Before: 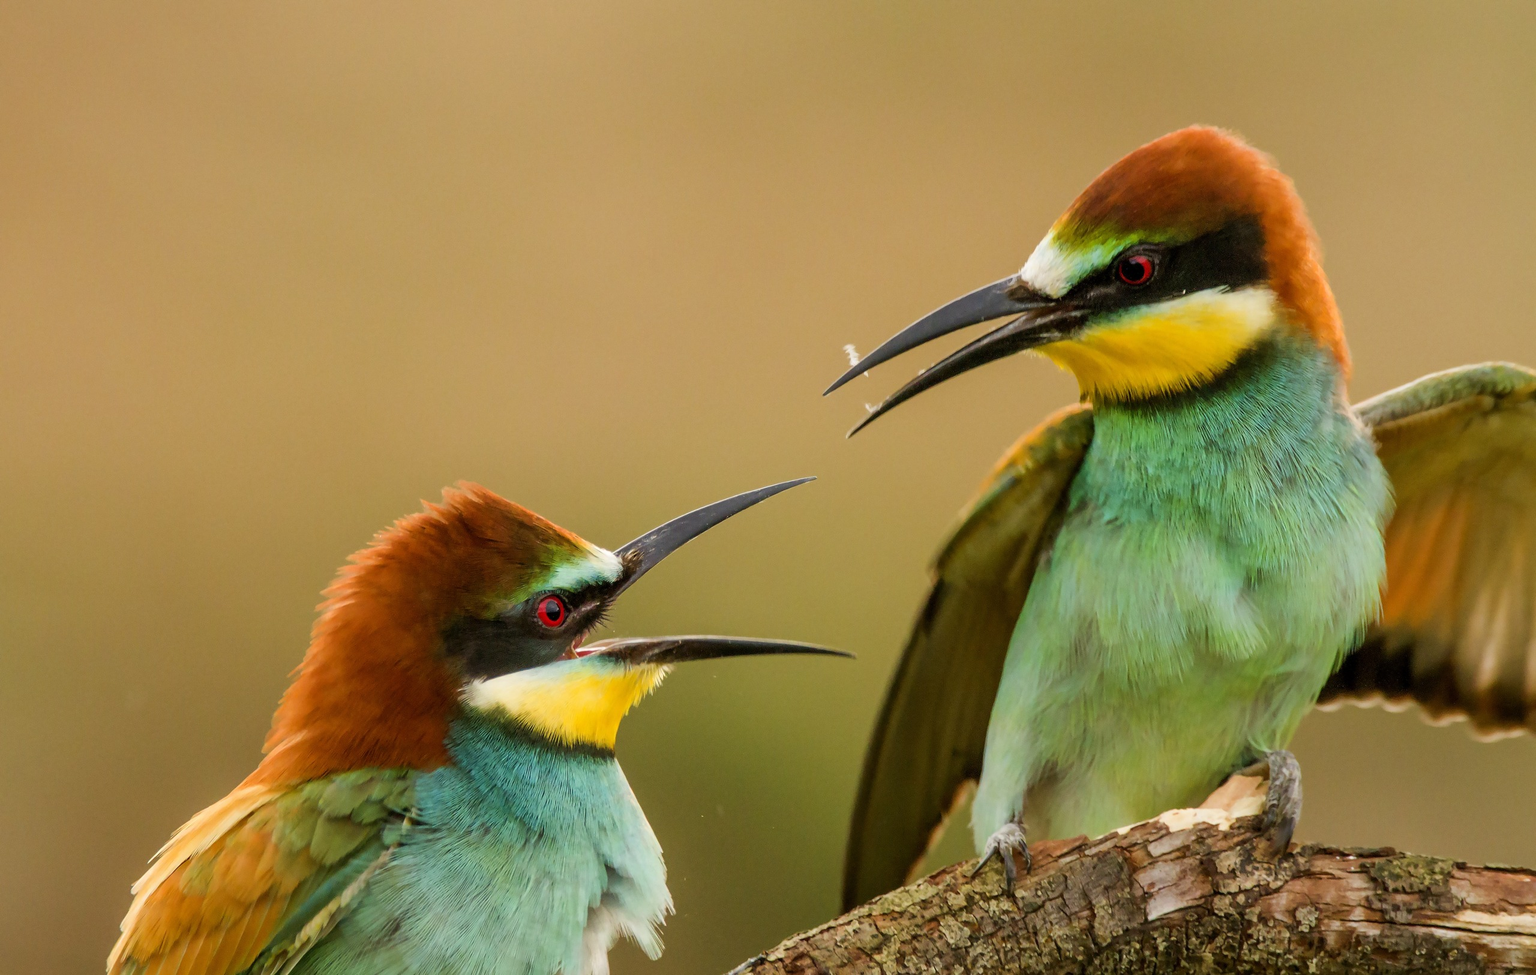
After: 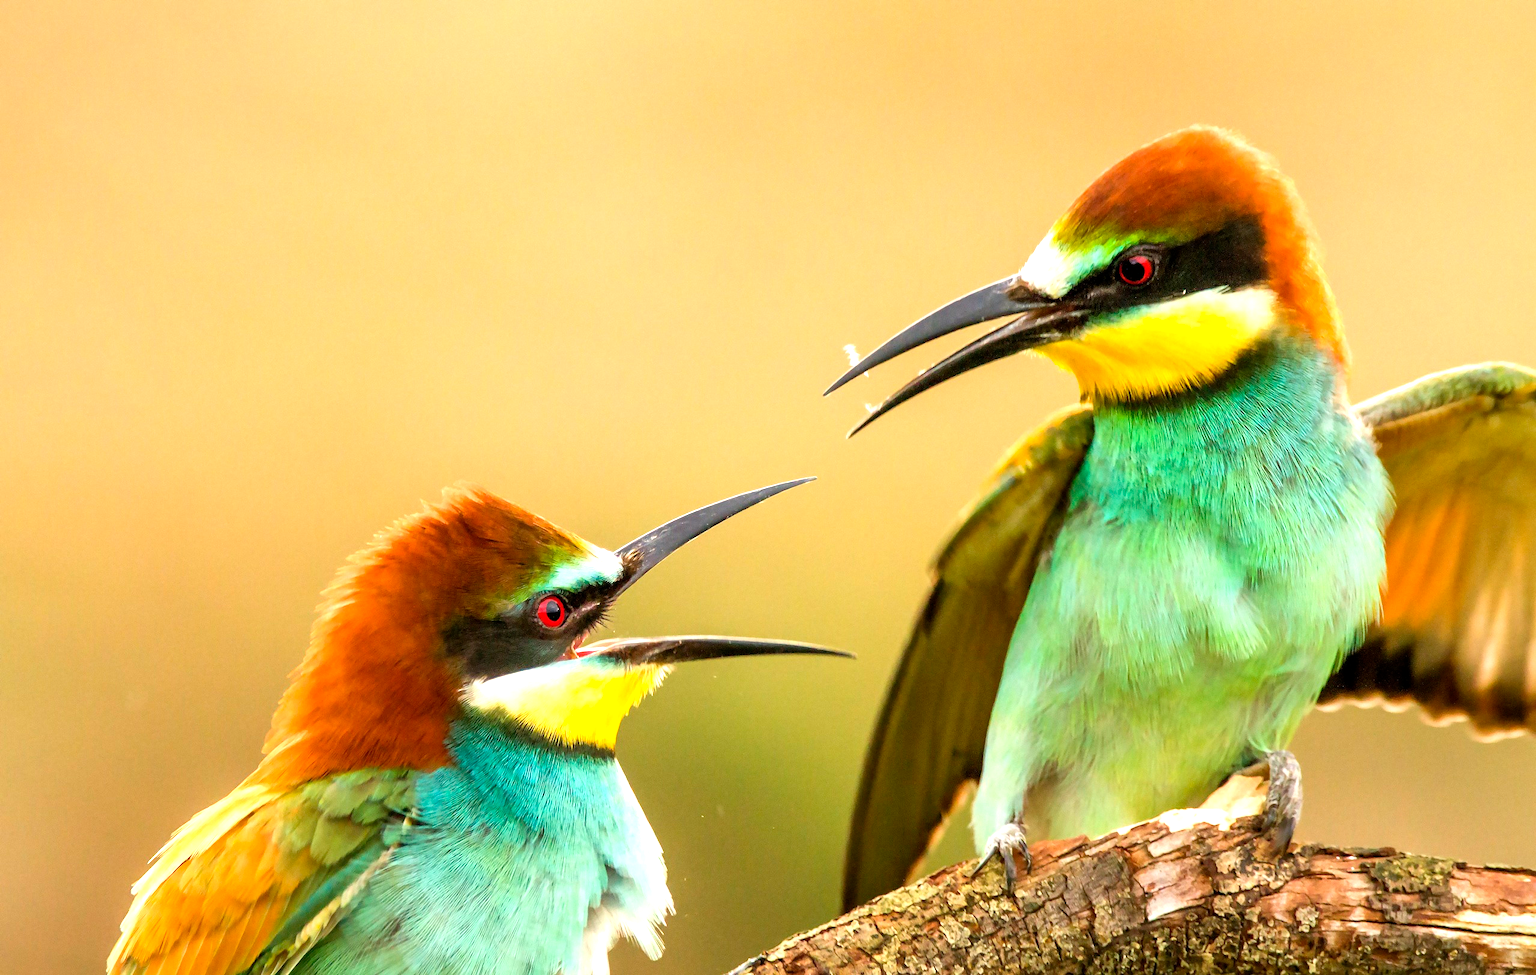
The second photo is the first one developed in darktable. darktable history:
exposure: exposure 1.14 EV, compensate exposure bias true, compensate highlight preservation false
